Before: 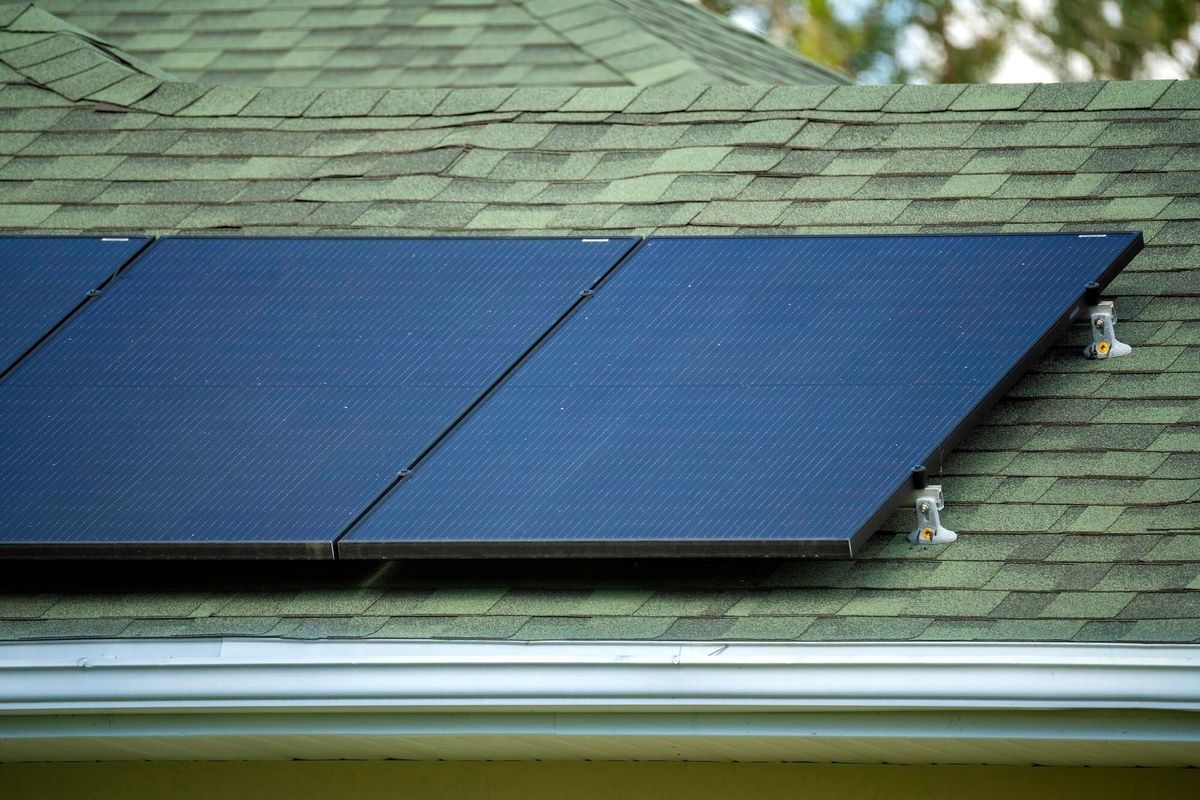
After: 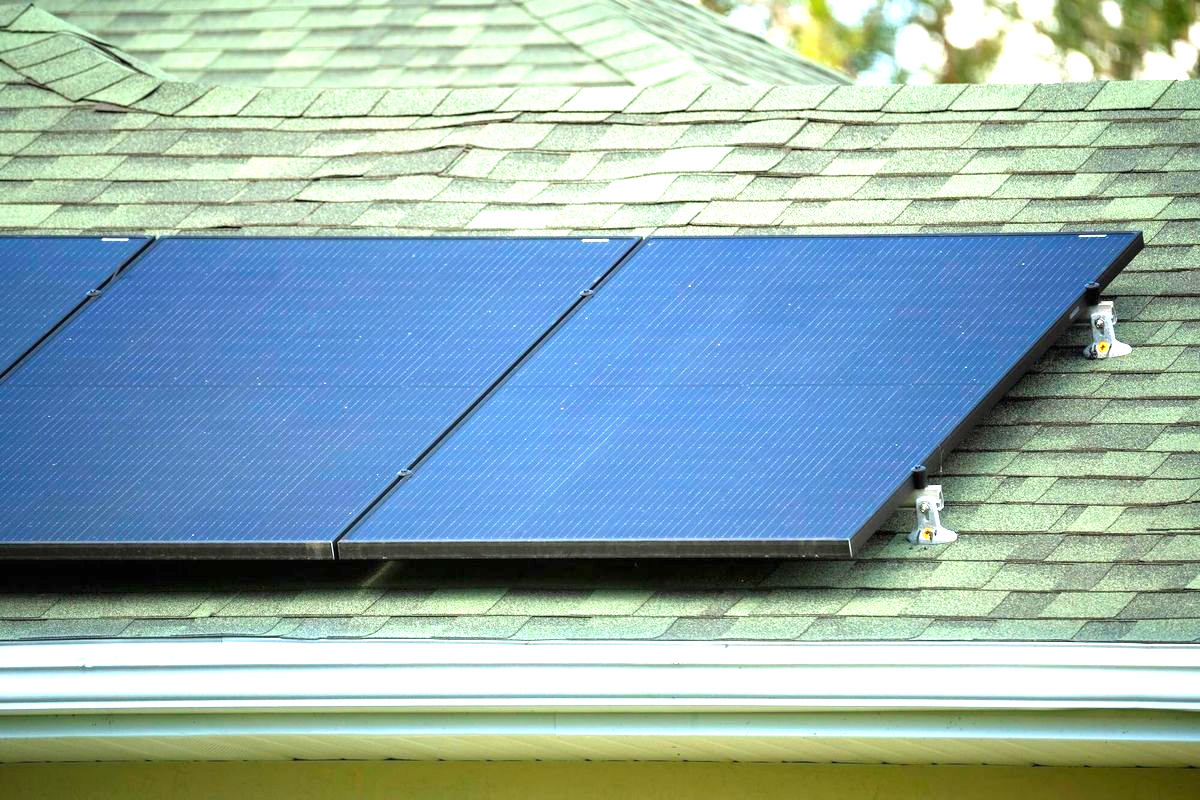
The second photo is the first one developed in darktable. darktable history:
exposure: black level correction 0, exposure 1.507 EV, compensate exposure bias true, compensate highlight preservation false
